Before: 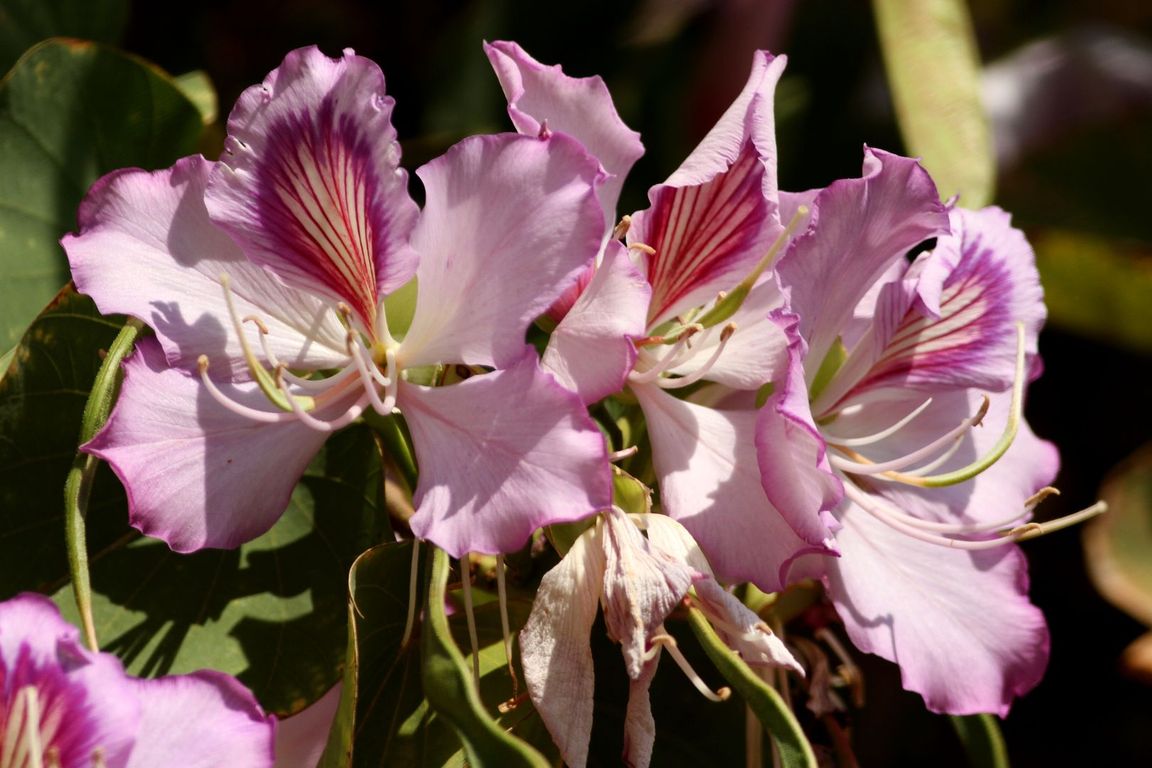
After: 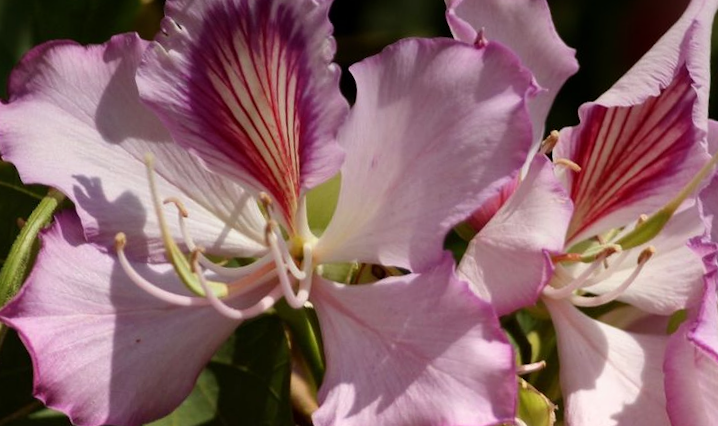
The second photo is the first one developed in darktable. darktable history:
crop and rotate: angle -4.99°, left 2.122%, top 6.945%, right 27.566%, bottom 30.519%
graduated density: on, module defaults
